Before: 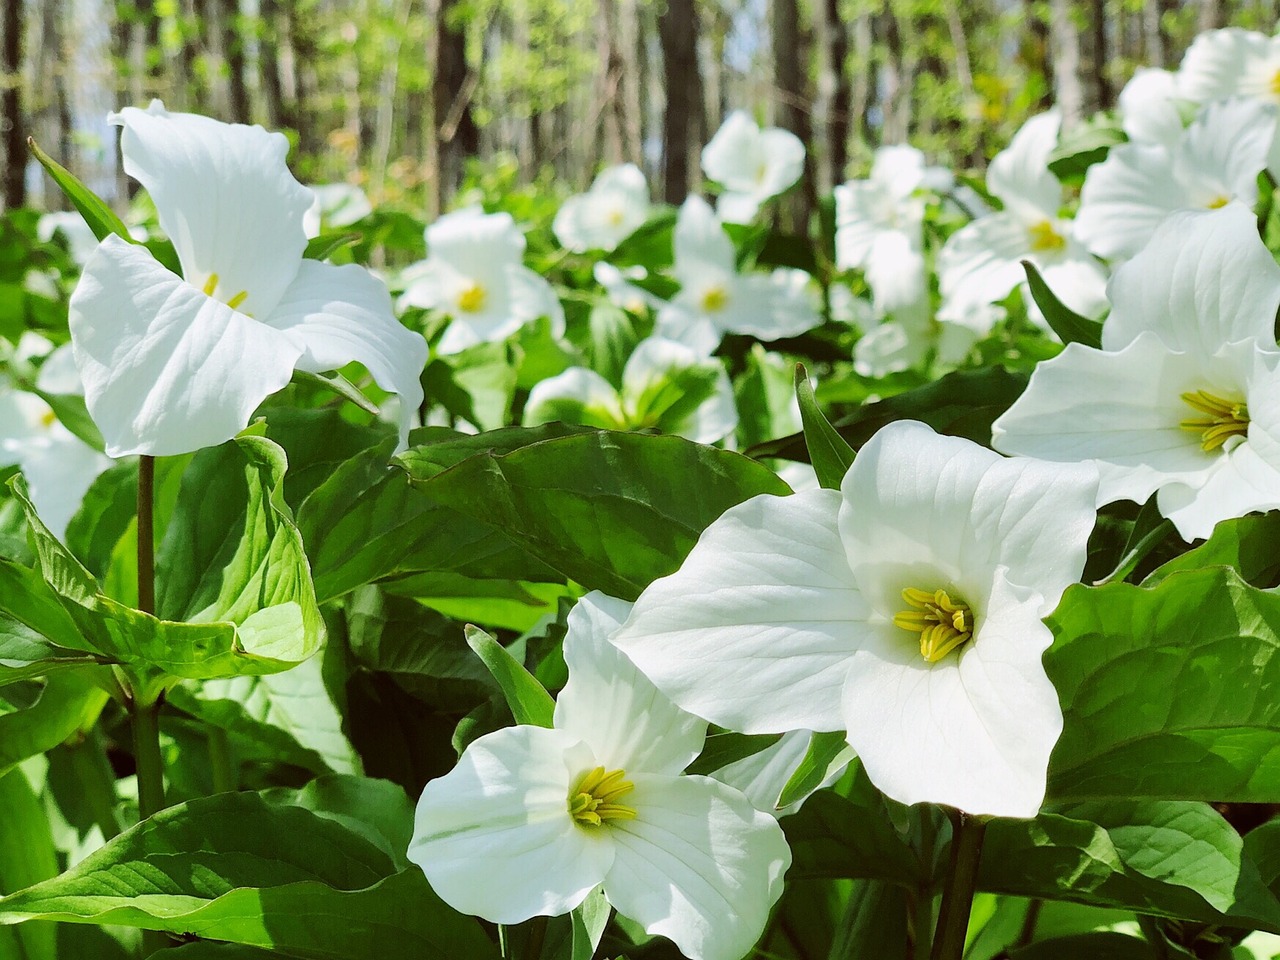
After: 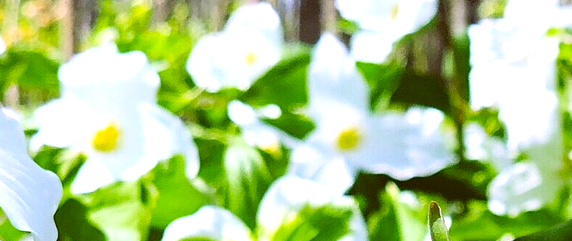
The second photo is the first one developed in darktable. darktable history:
white balance: red 1.042, blue 1.17
exposure: exposure 0.6 EV, compensate highlight preservation false
color balance rgb: perceptual saturation grading › global saturation 20%, global vibrance 20%
crop: left 28.64%, top 16.832%, right 26.637%, bottom 58.055%
